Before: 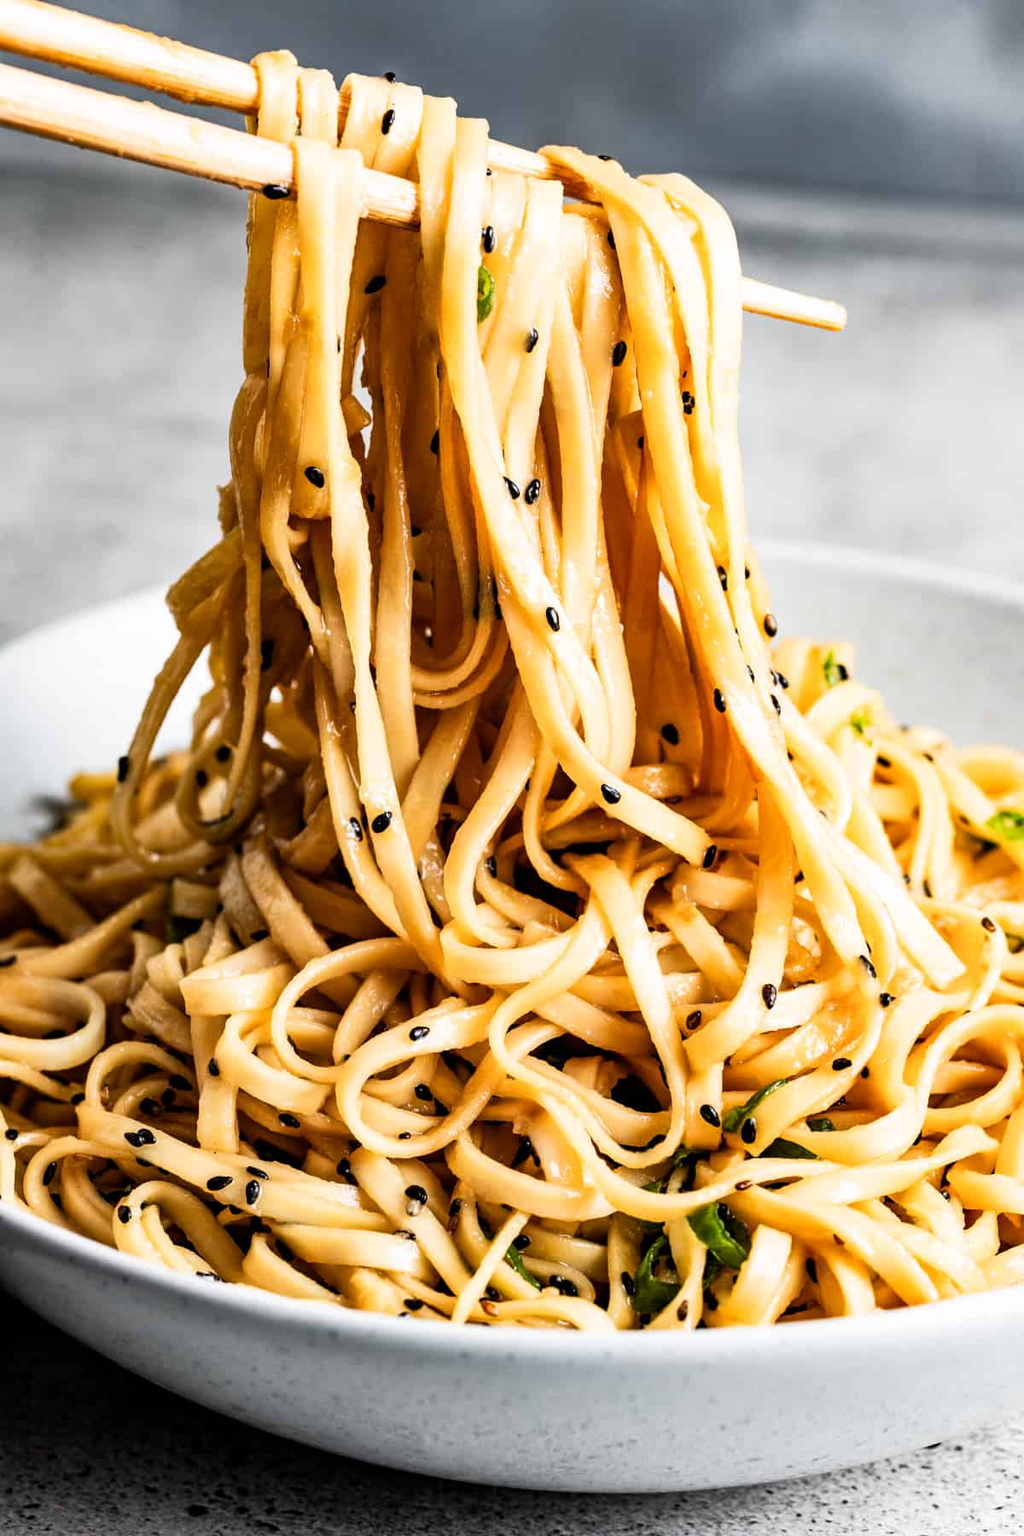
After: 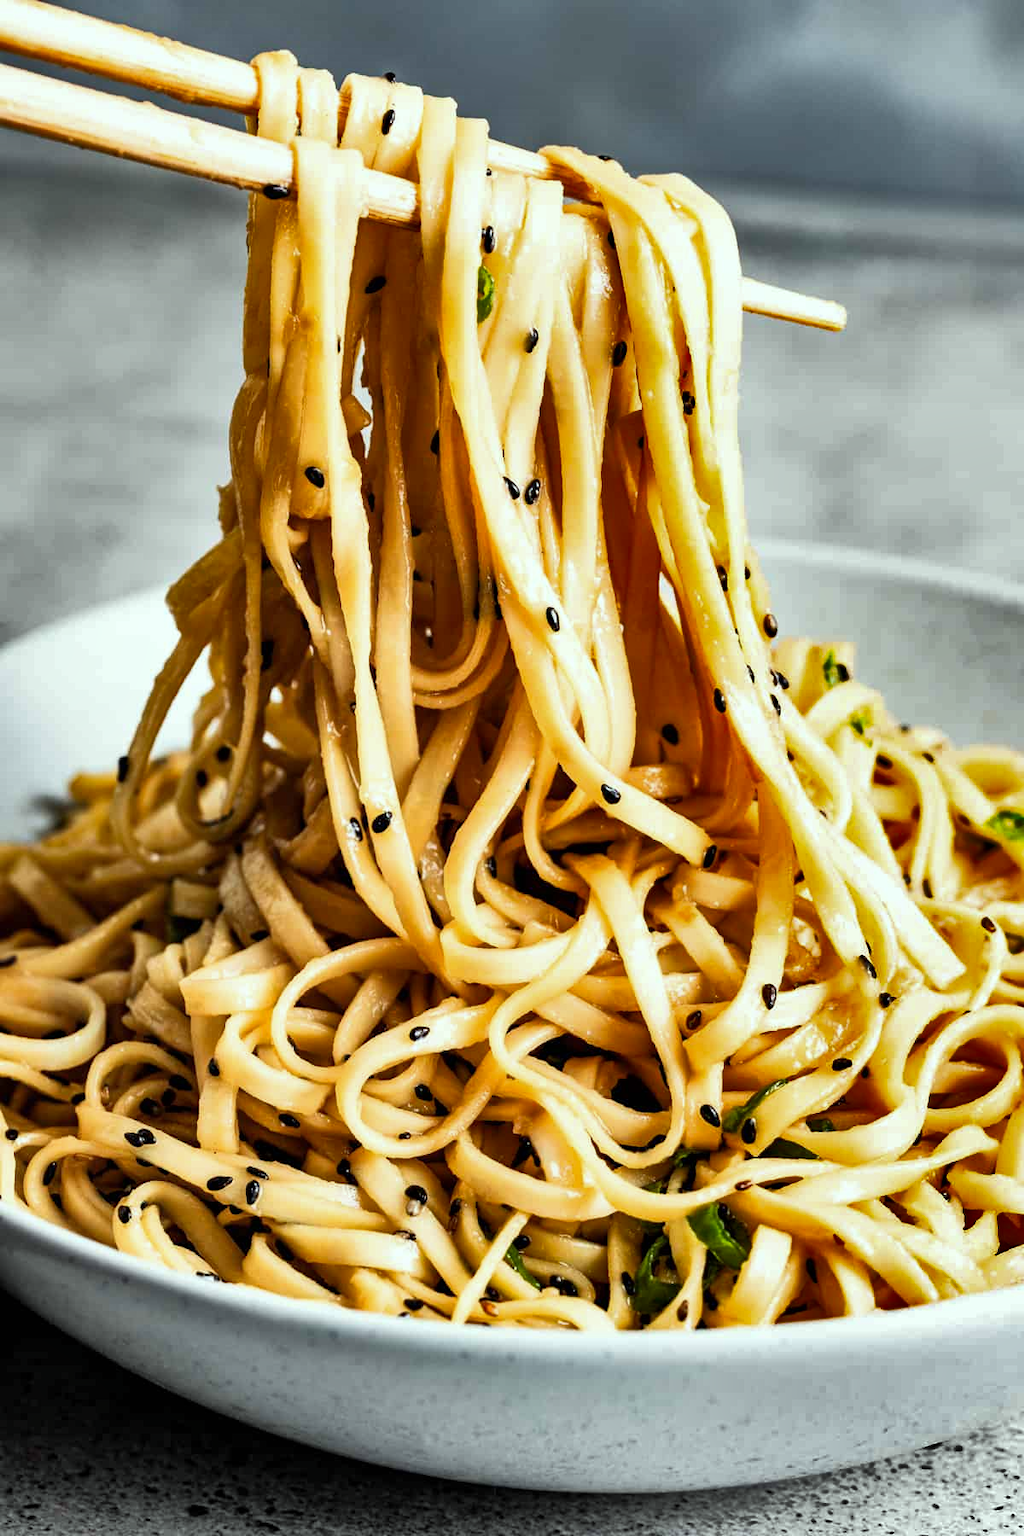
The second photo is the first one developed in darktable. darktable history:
shadows and highlights: radius 109.24, shadows 44.18, highlights -67.17, low approximation 0.01, soften with gaussian
color correction: highlights a* -6.32, highlights b* 0.738
